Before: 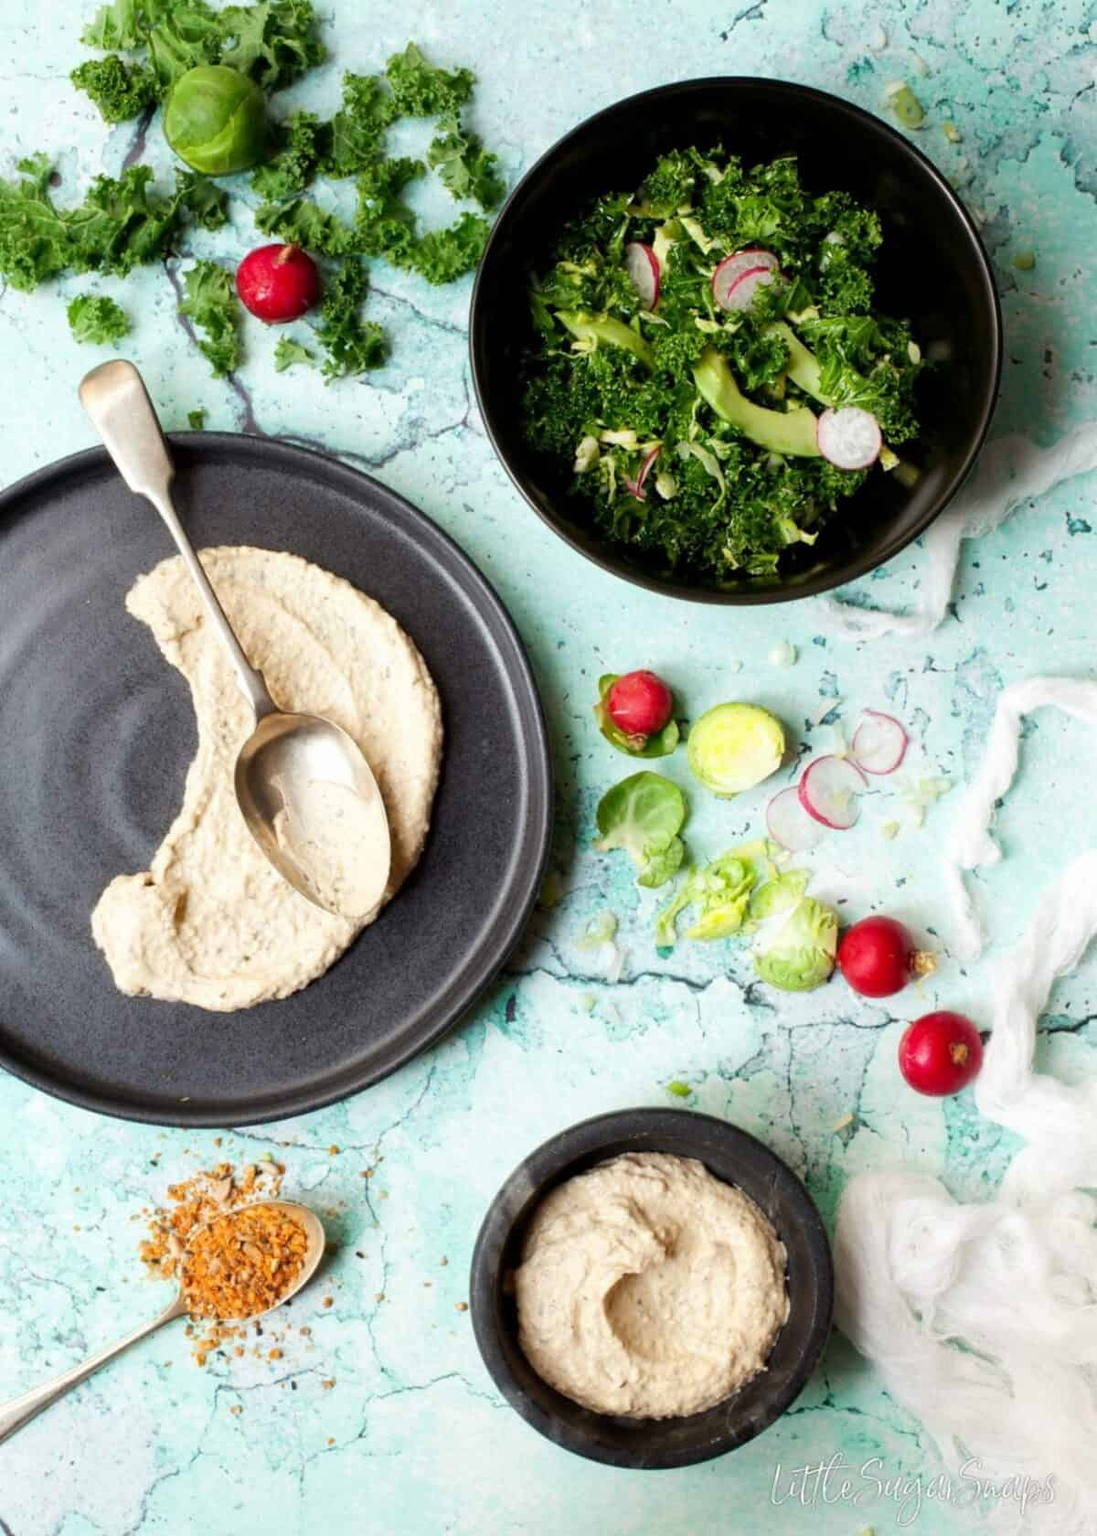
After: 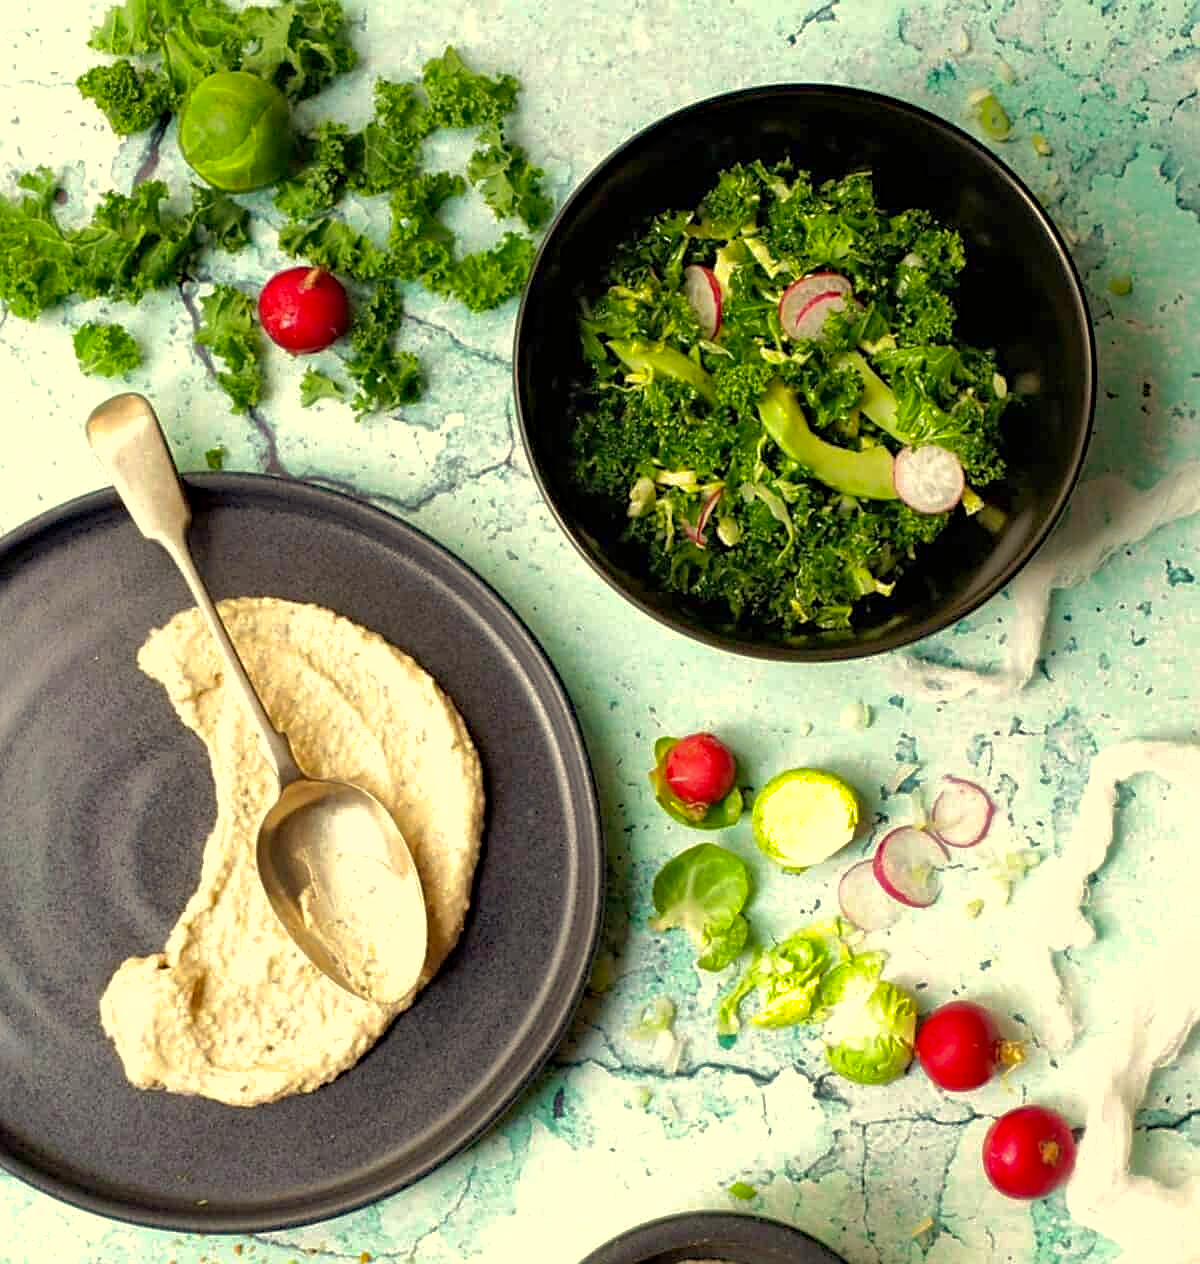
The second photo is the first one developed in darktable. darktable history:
color correction: highlights a* 2.39, highlights b* 23.02
haze removal: compatibility mode true, adaptive false
crop: bottom 24.751%
shadows and highlights: on, module defaults
sharpen: on, module defaults
exposure: exposure 0.218 EV, compensate exposure bias true, compensate highlight preservation false
